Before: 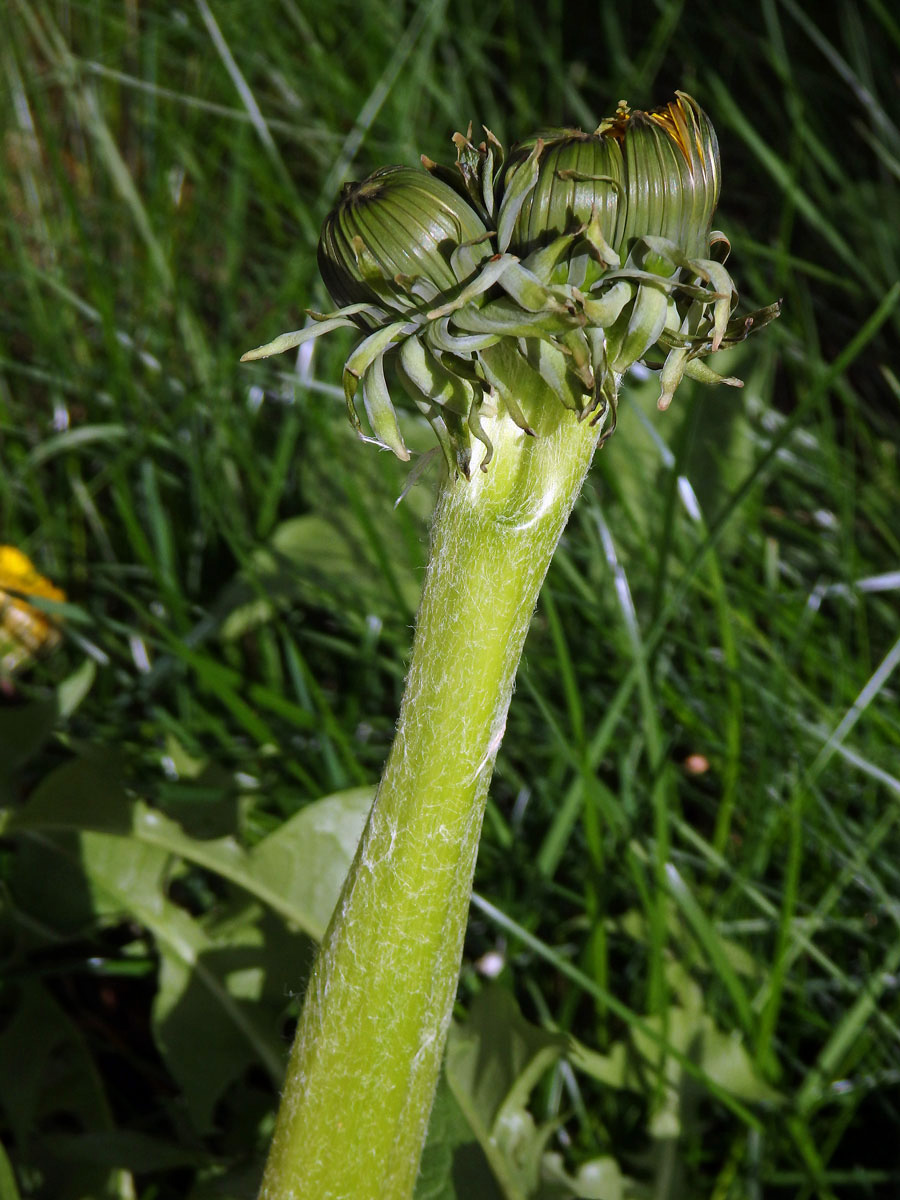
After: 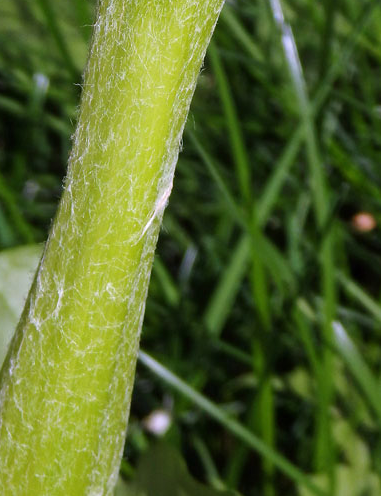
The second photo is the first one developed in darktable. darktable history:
crop: left 37.014%, top 45.242%, right 20.553%, bottom 13.356%
